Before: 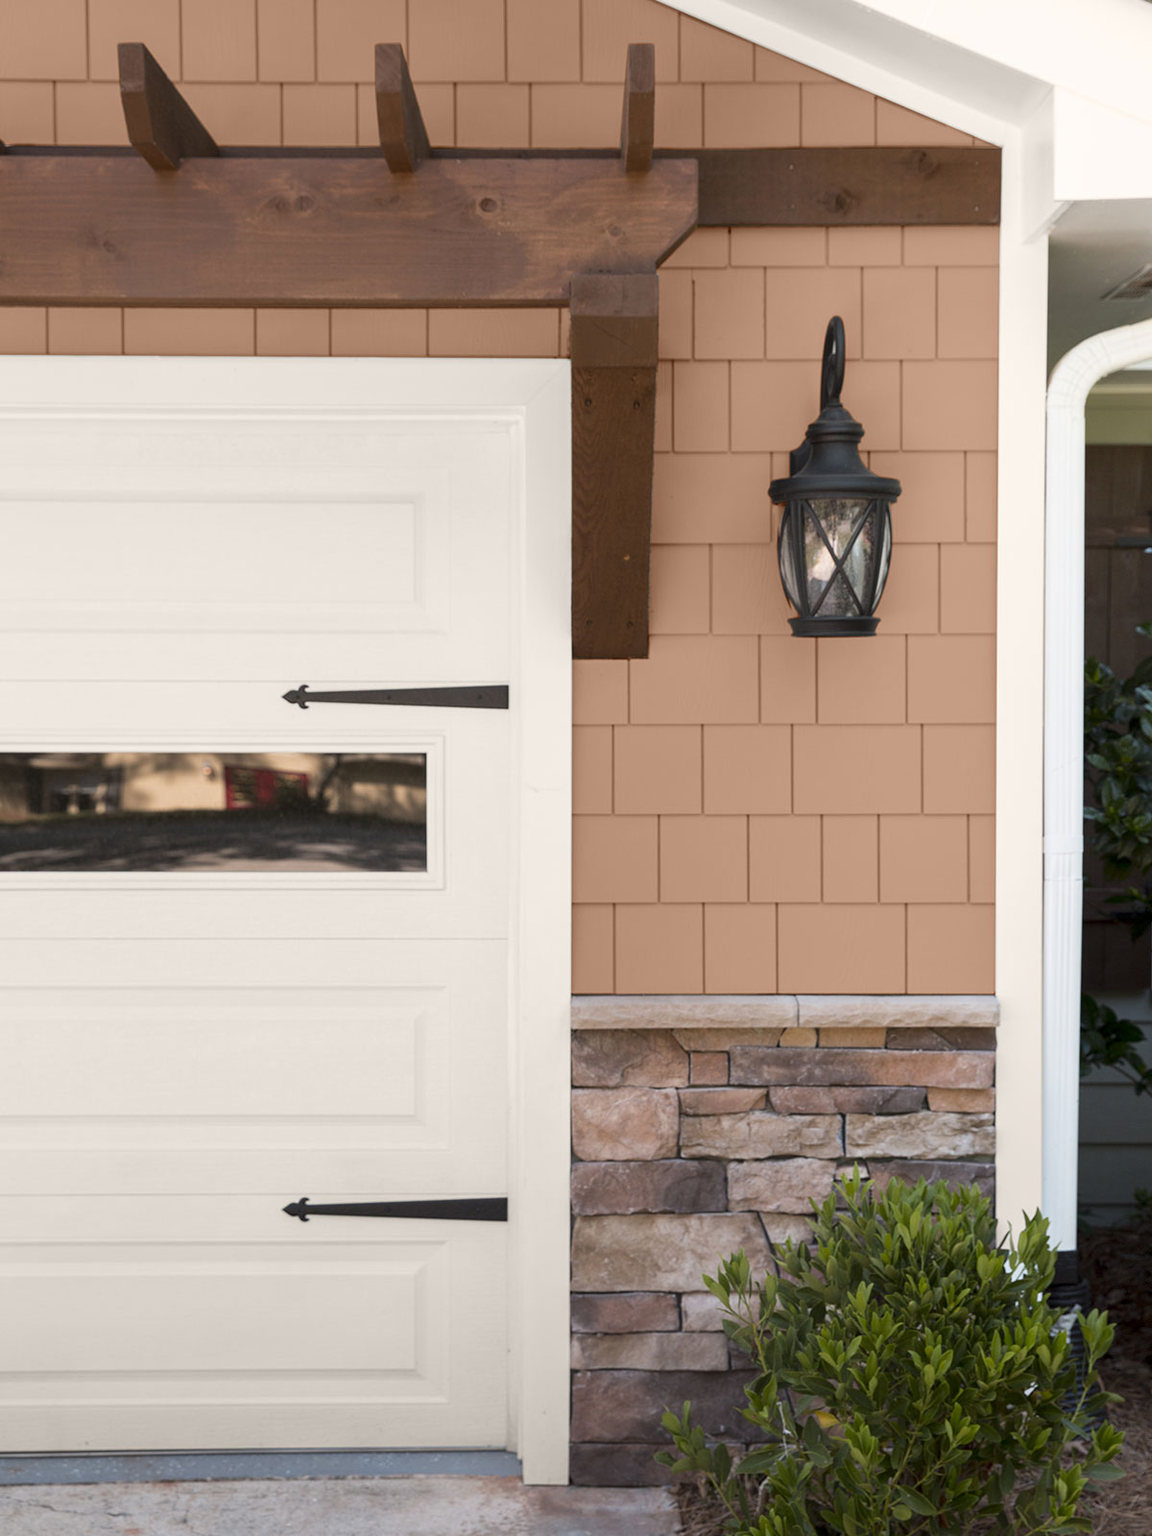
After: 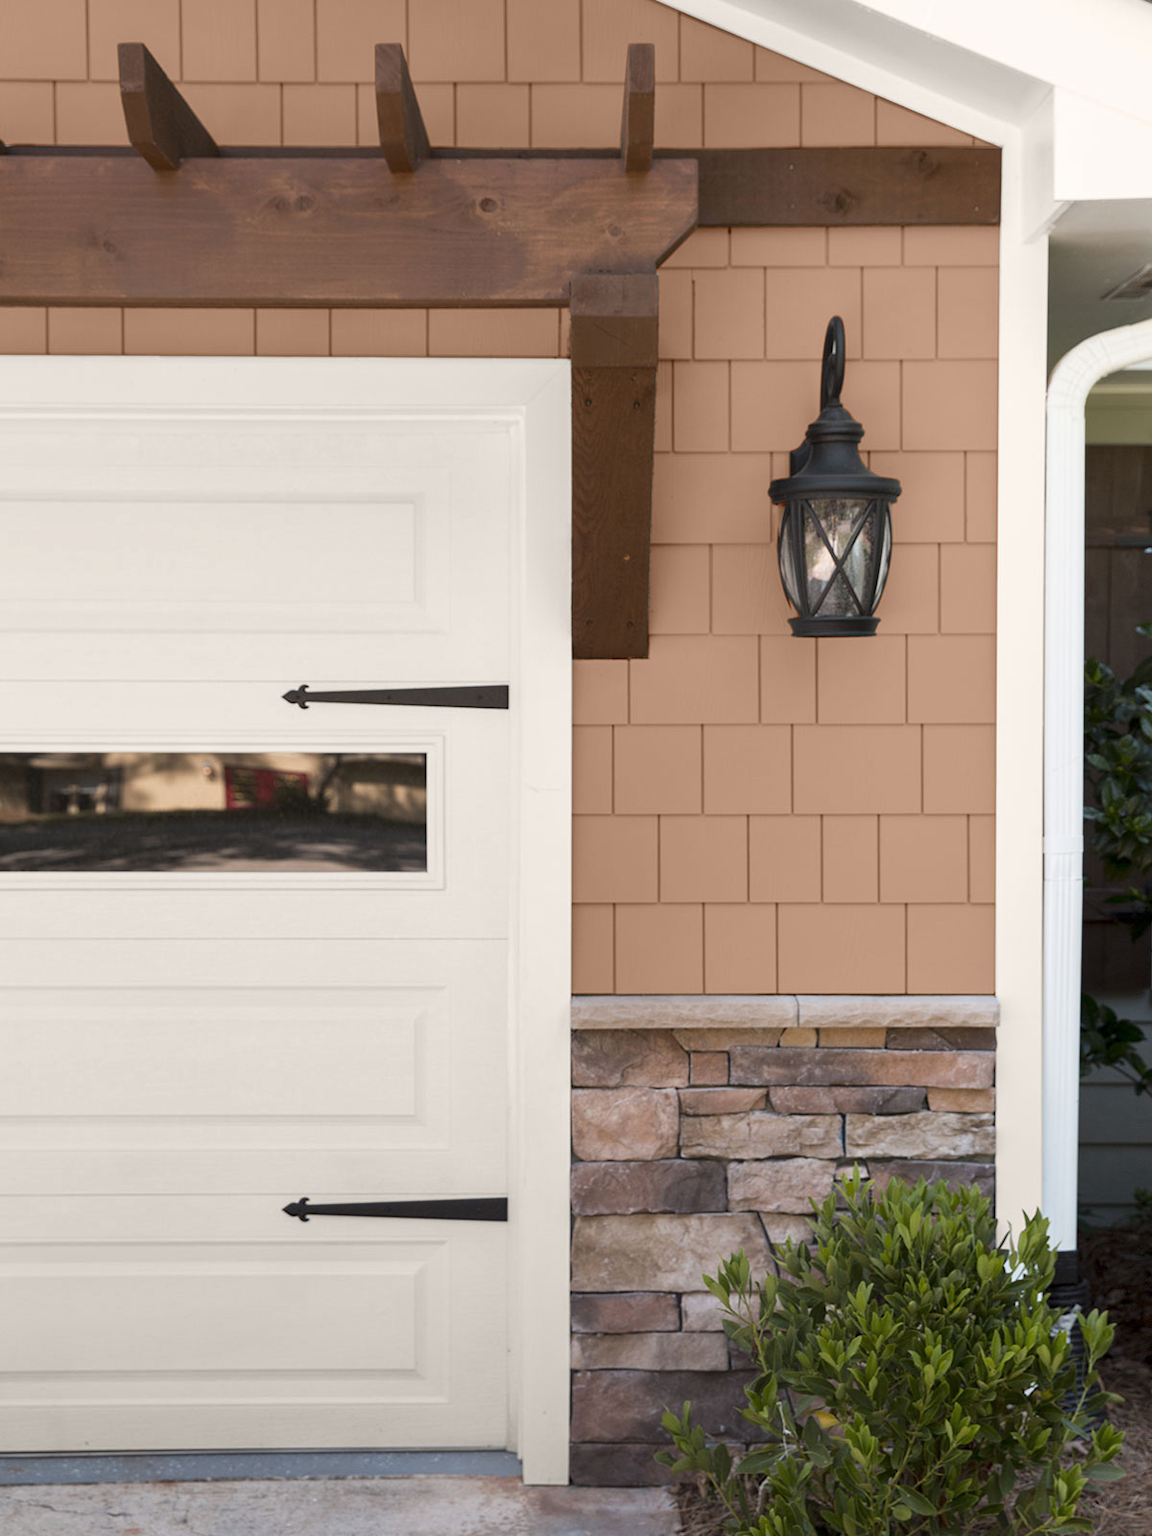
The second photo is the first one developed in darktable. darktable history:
shadows and highlights: radius 125.79, shadows 30.41, highlights -30.92, low approximation 0.01, soften with gaussian
